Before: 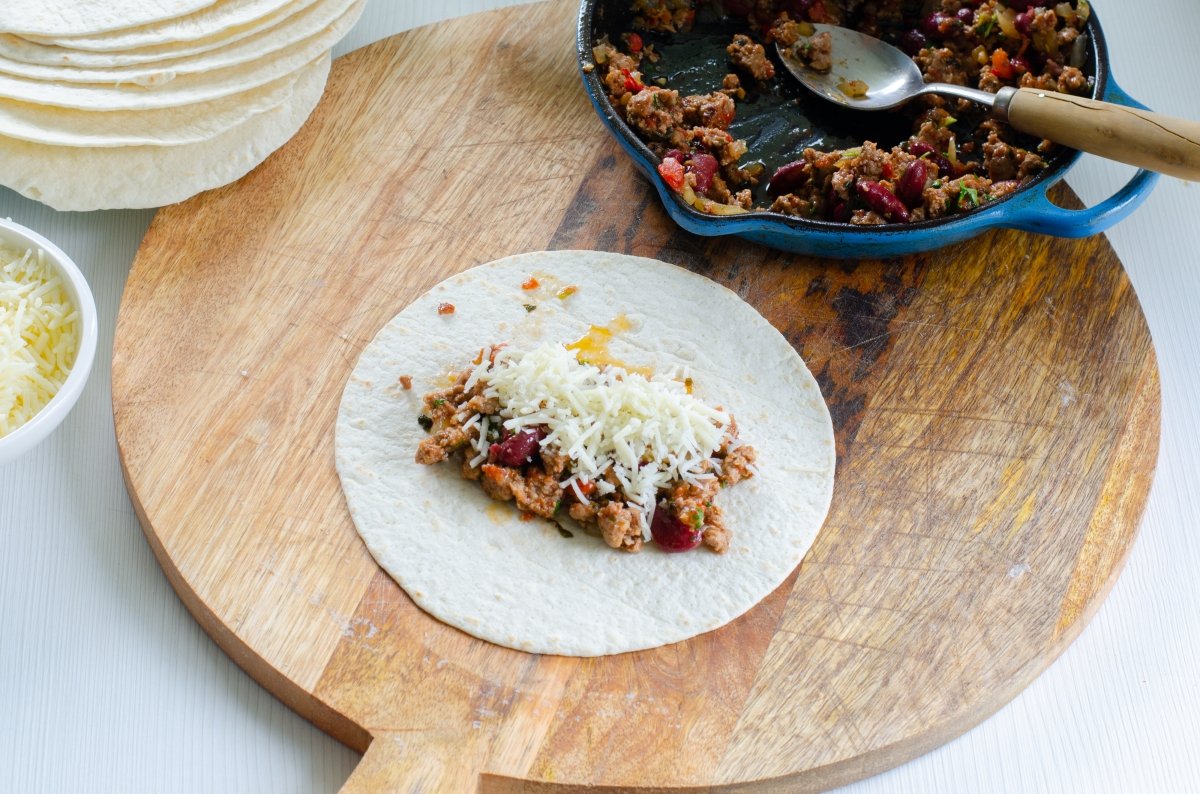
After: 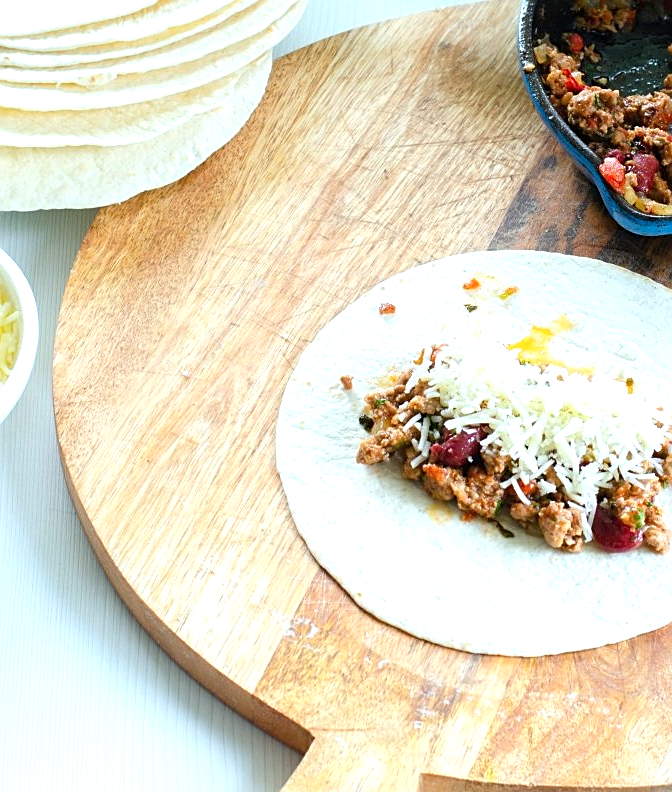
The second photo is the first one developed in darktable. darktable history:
sharpen: amount 0.496
exposure: exposure 0.563 EV, compensate exposure bias true, compensate highlight preservation false
color calibration: illuminant as shot in camera, x 0.36, y 0.362, temperature 4557.67 K
crop: left 4.938%, right 38.957%
levels: levels [0, 0.48, 0.961]
